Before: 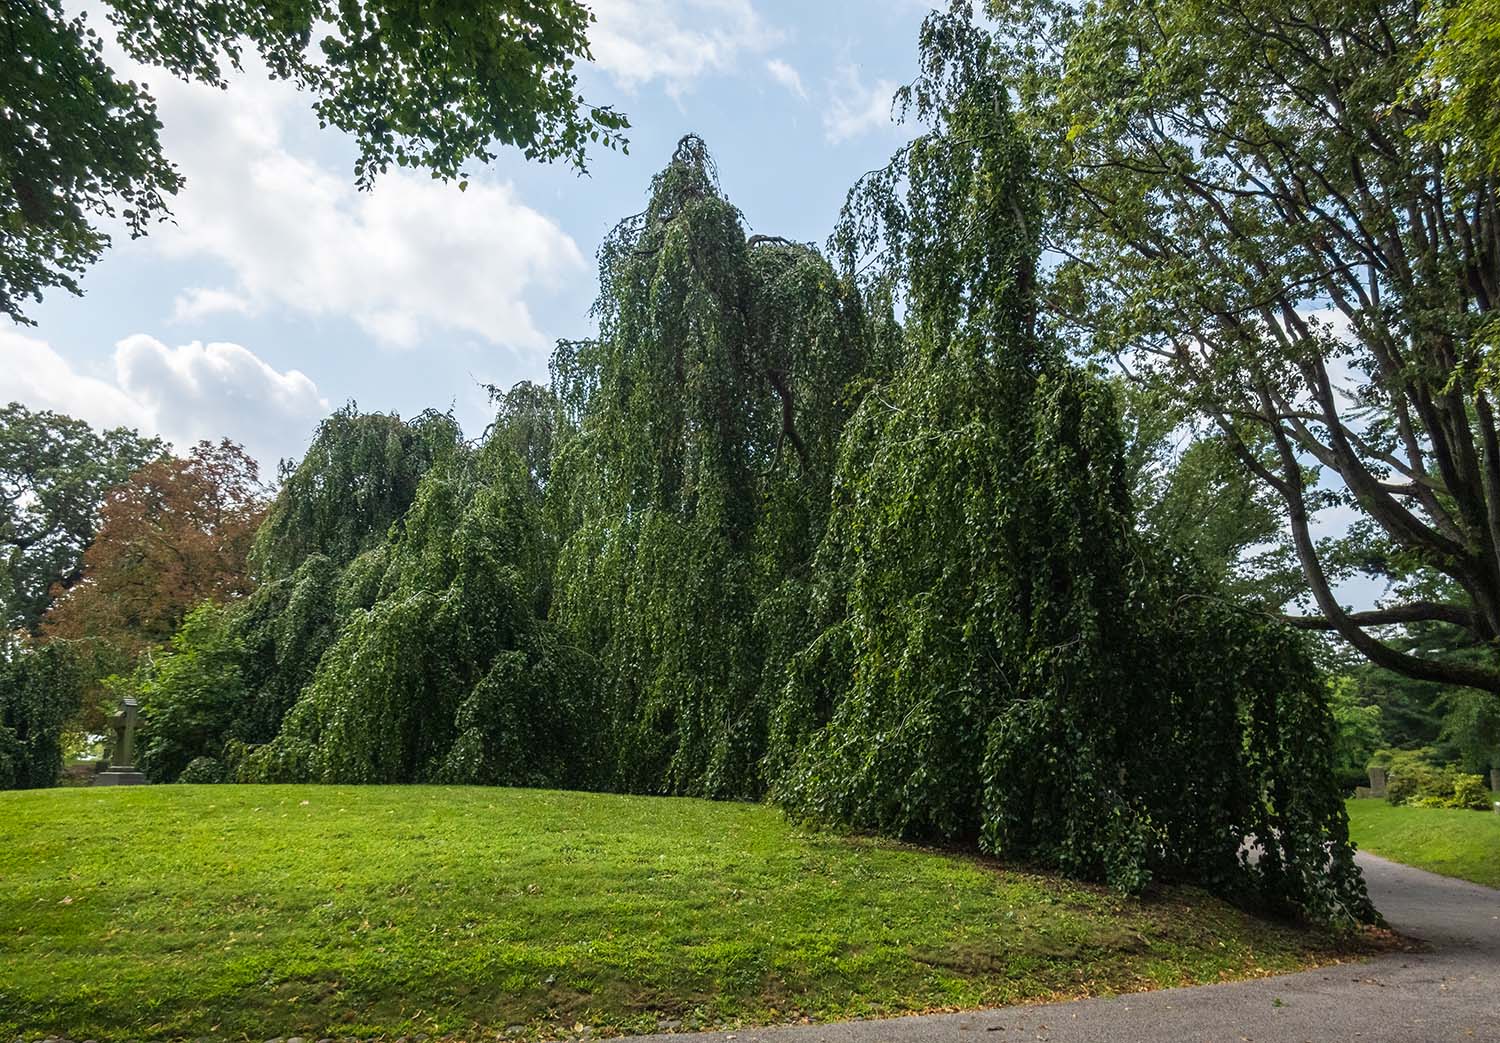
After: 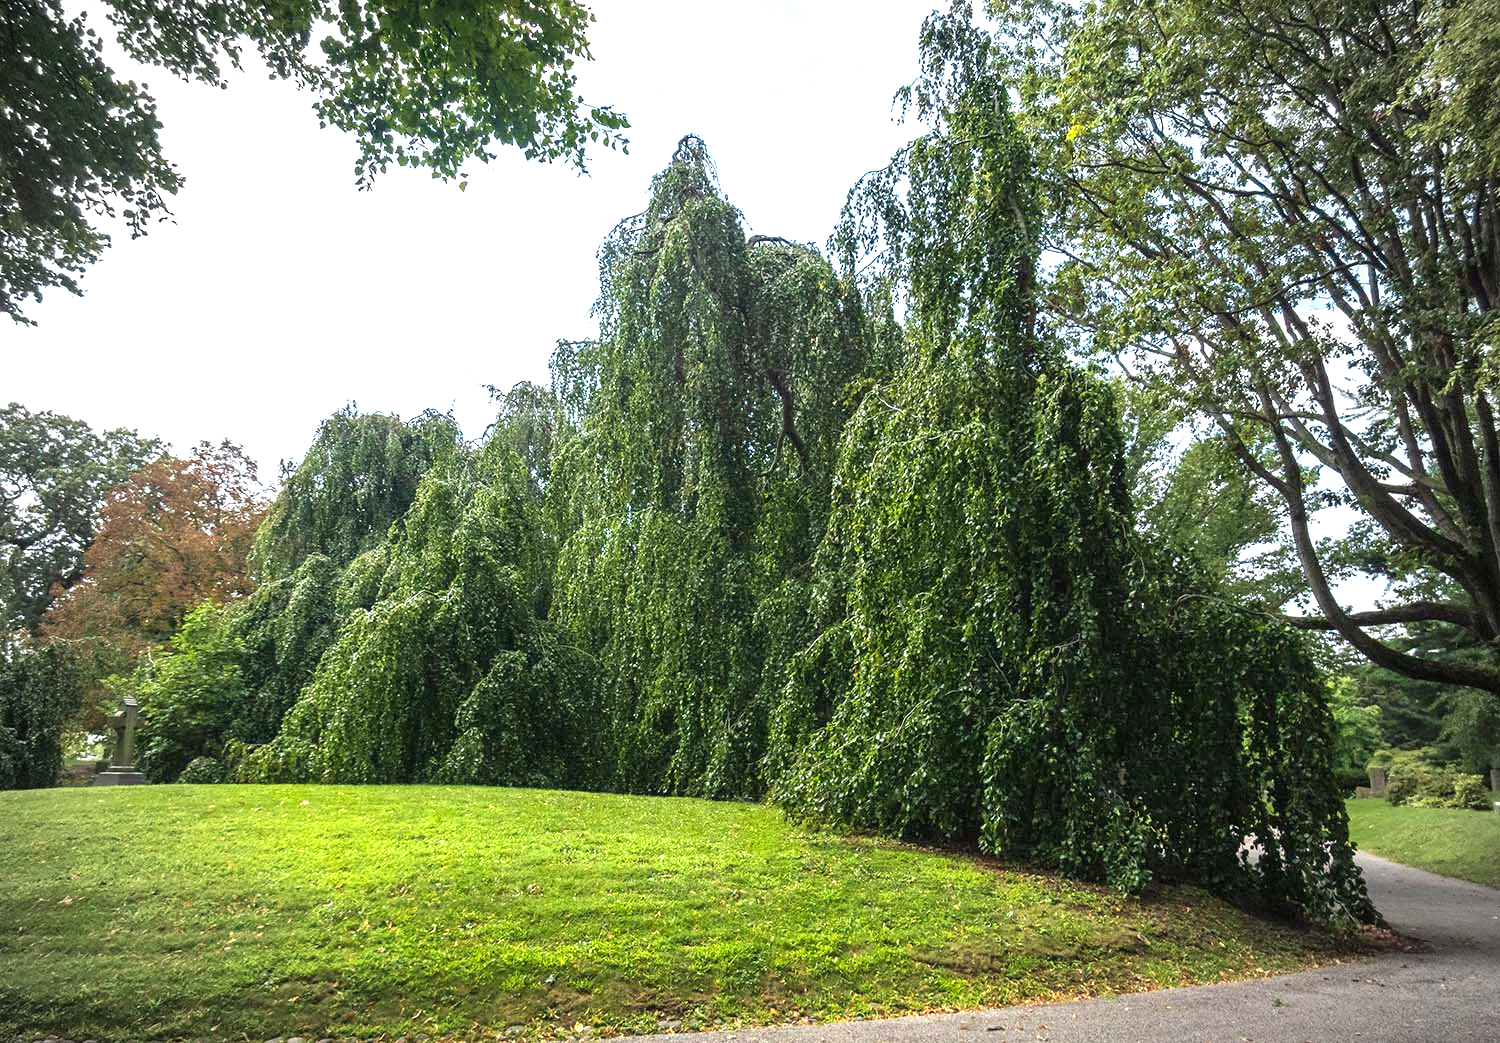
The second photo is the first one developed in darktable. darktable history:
exposure: black level correction 0, exposure 1.1 EV, compensate highlight preservation false
vignetting: fall-off start 71.74%
levels: levels [0, 0.498, 0.996]
